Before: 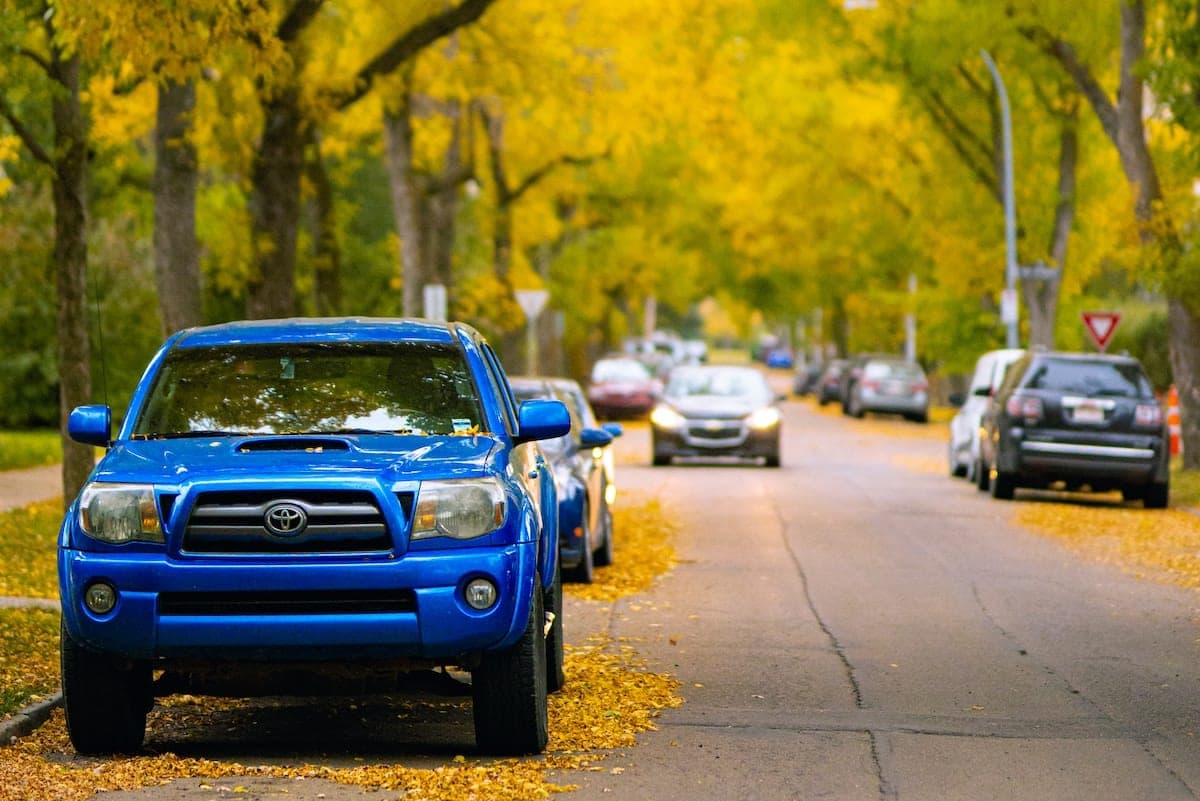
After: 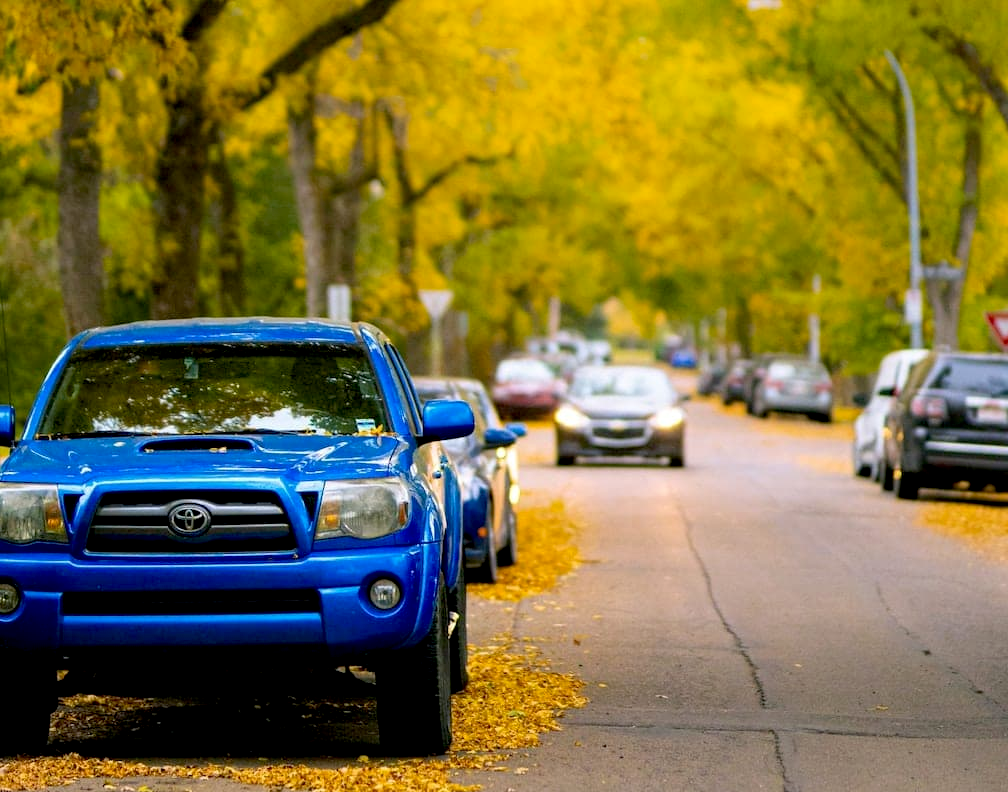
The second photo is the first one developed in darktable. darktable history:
crop: left 8.026%, right 7.374%
exposure: black level correction 0.009, exposure 0.014 EV, compensate highlight preservation false
